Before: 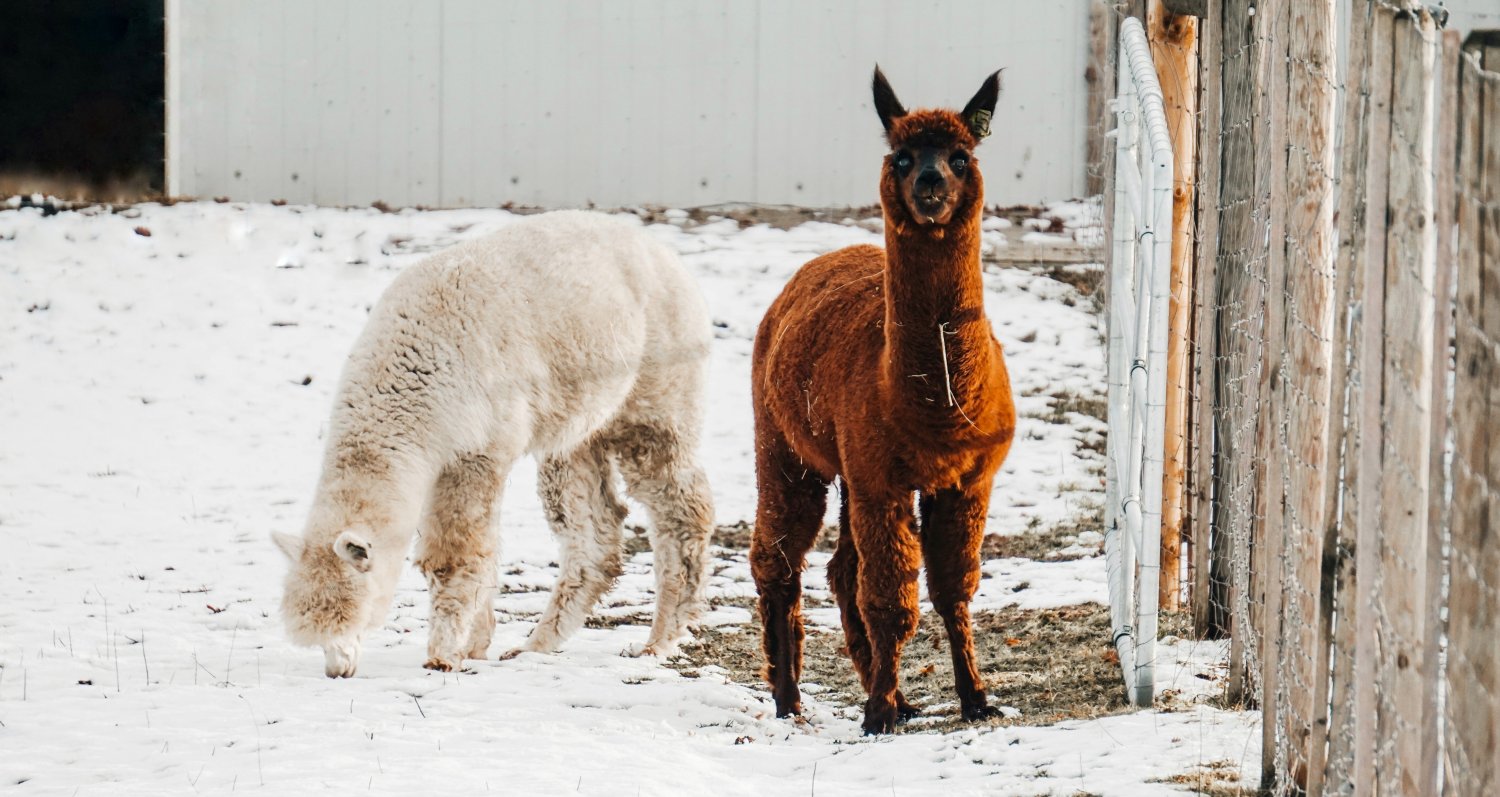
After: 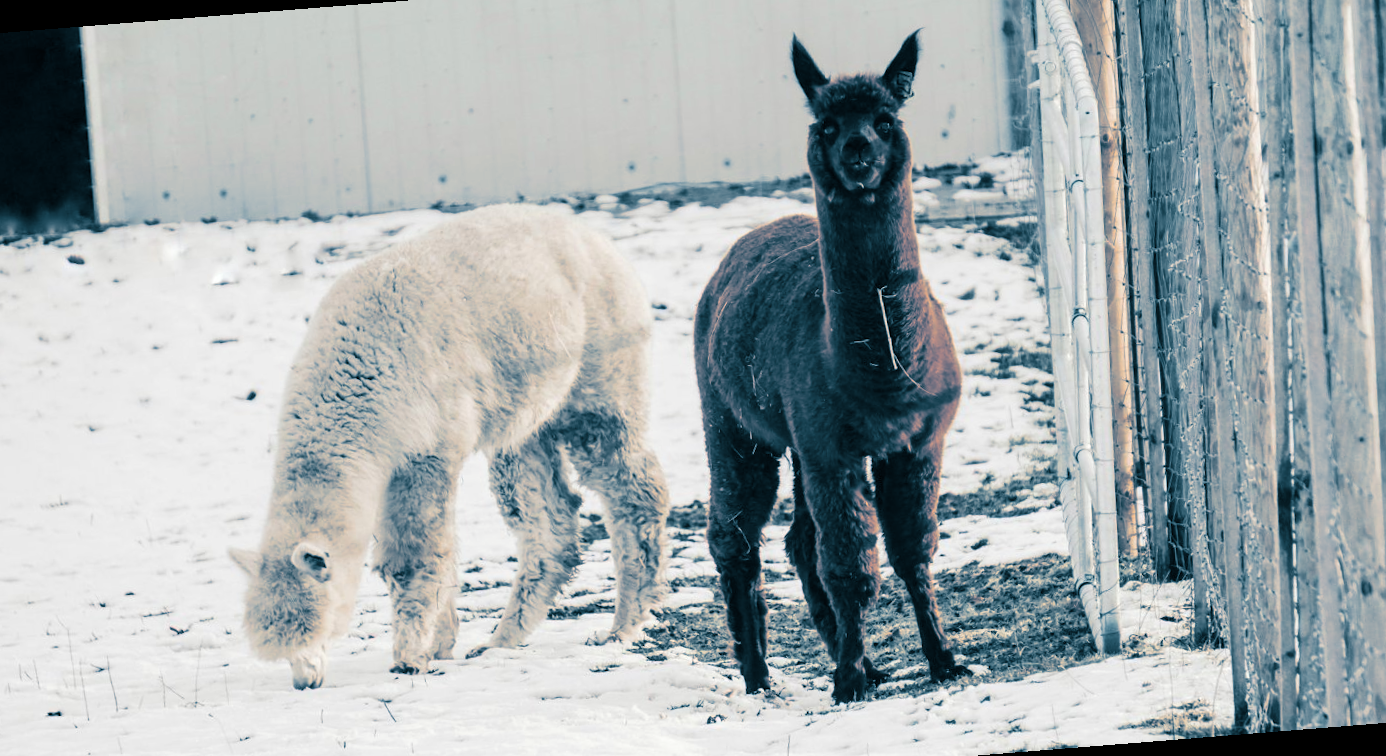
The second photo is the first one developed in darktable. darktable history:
rotate and perspective: rotation -4.57°, crop left 0.054, crop right 0.944, crop top 0.087, crop bottom 0.914
split-toning: shadows › hue 212.4°, balance -70
